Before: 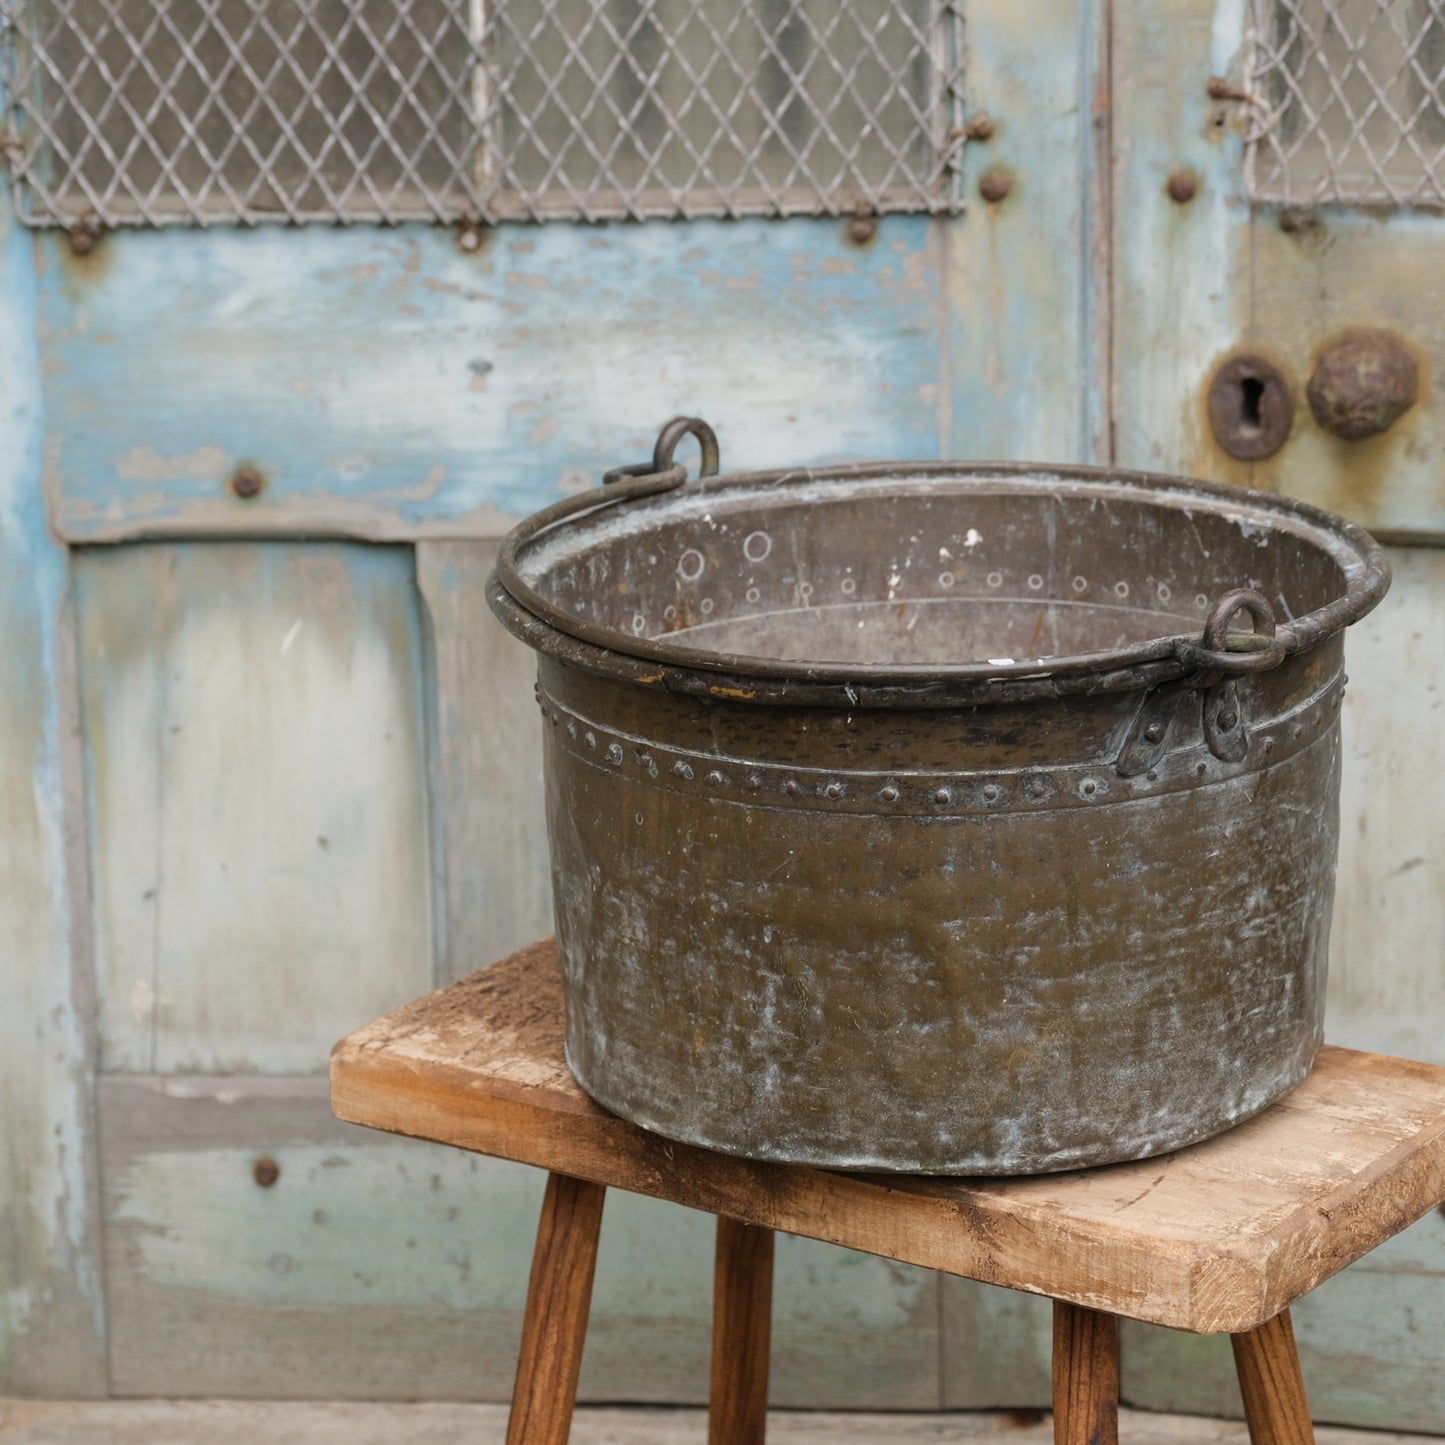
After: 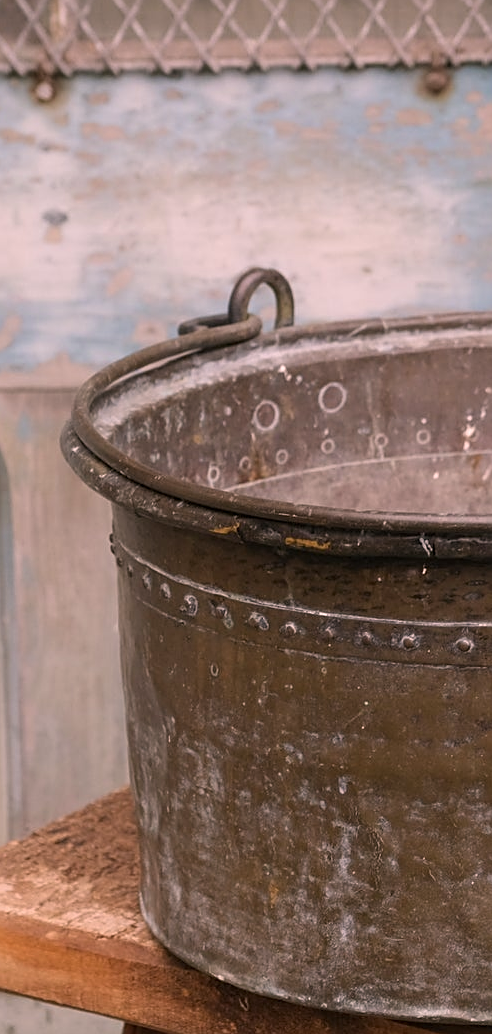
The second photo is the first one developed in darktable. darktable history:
color correction: highlights a* 14.63, highlights b* 4.87
sharpen: on, module defaults
crop and rotate: left 29.476%, top 10.367%, right 36.446%, bottom 18.06%
